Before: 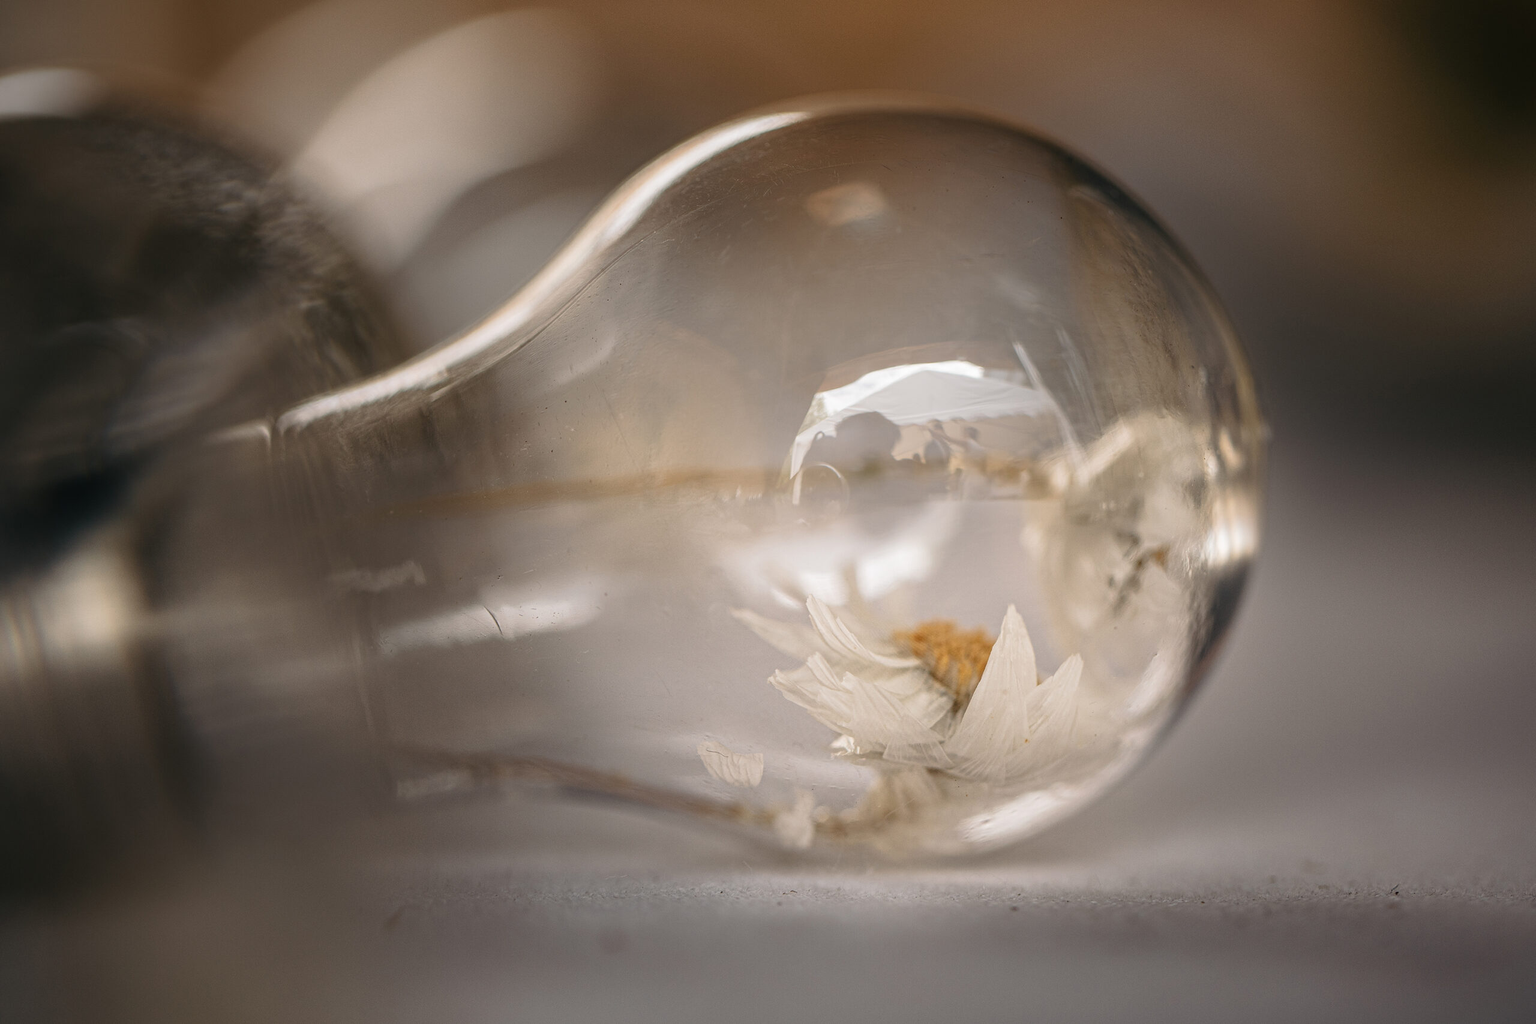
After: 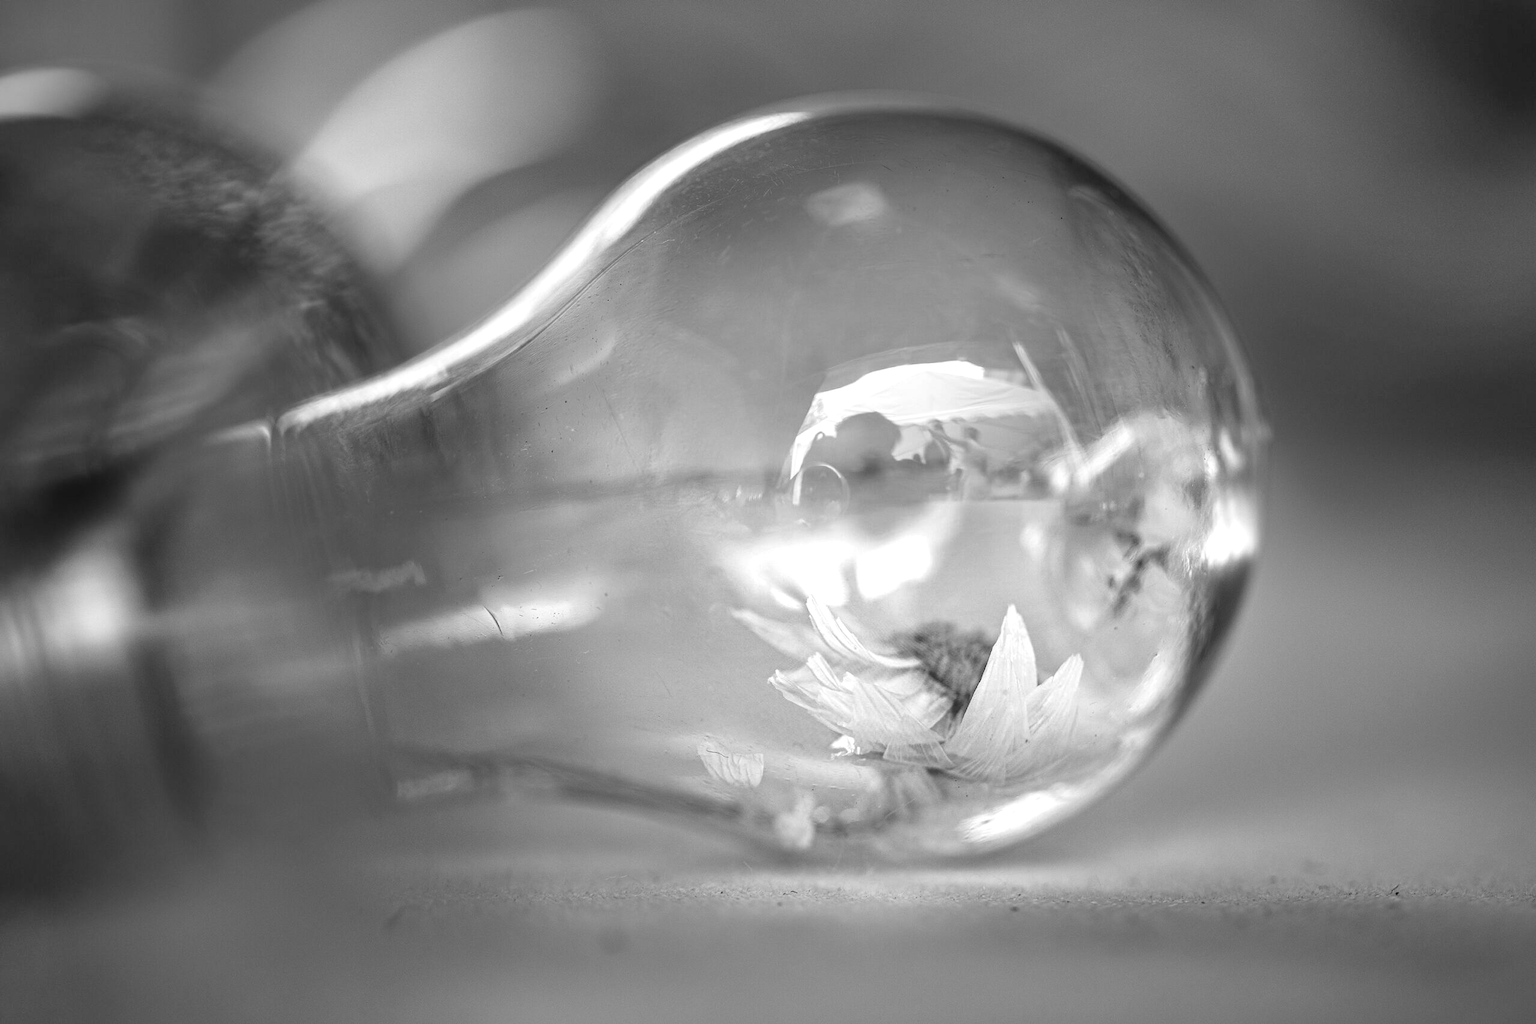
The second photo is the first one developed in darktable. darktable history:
monochrome: on, module defaults
shadows and highlights: low approximation 0.01, soften with gaussian
exposure: exposure 0.6 EV, compensate highlight preservation false
